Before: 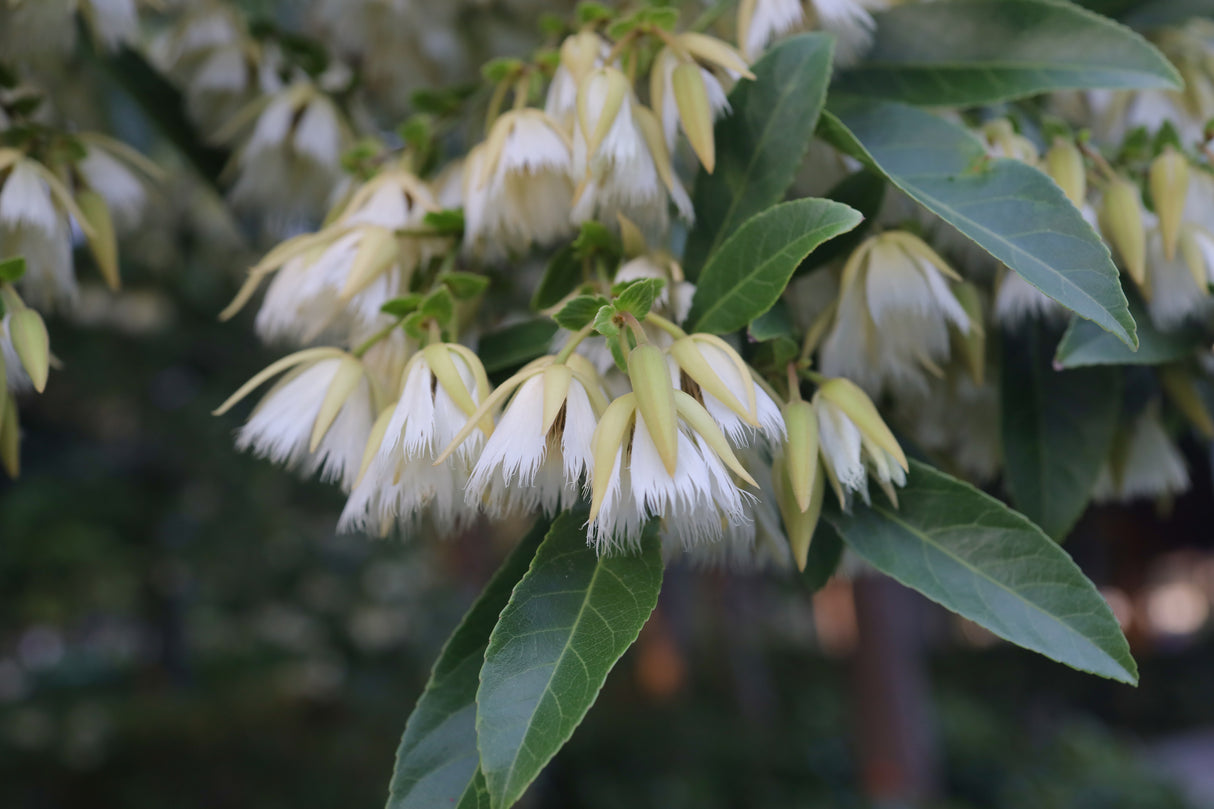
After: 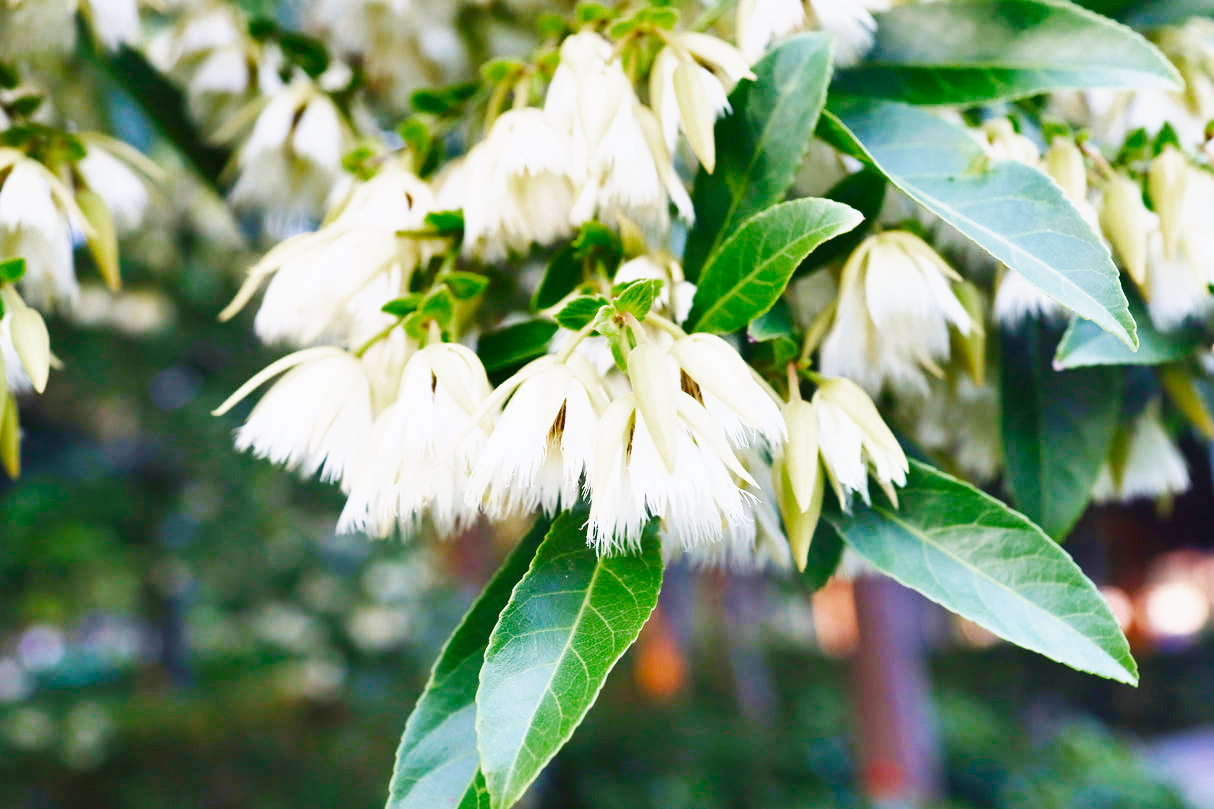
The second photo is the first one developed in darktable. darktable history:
base curve: curves: ch0 [(0, 0) (0.007, 0.004) (0.027, 0.03) (0.046, 0.07) (0.207, 0.54) (0.442, 0.872) (0.673, 0.972) (1, 1)], preserve colors none
shadows and highlights: shadows 43.7, white point adjustment -1.59, soften with gaussian
exposure: exposure 1.154 EV, compensate exposure bias true, compensate highlight preservation false
color zones: curves: ch0 [(0, 0.425) (0.143, 0.422) (0.286, 0.42) (0.429, 0.419) (0.571, 0.419) (0.714, 0.42) (0.857, 0.422) (1, 0.425)]; ch1 [(0, 0.666) (0.143, 0.669) (0.286, 0.671) (0.429, 0.67) (0.571, 0.67) (0.714, 0.67) (0.857, 0.67) (1, 0.666)]
